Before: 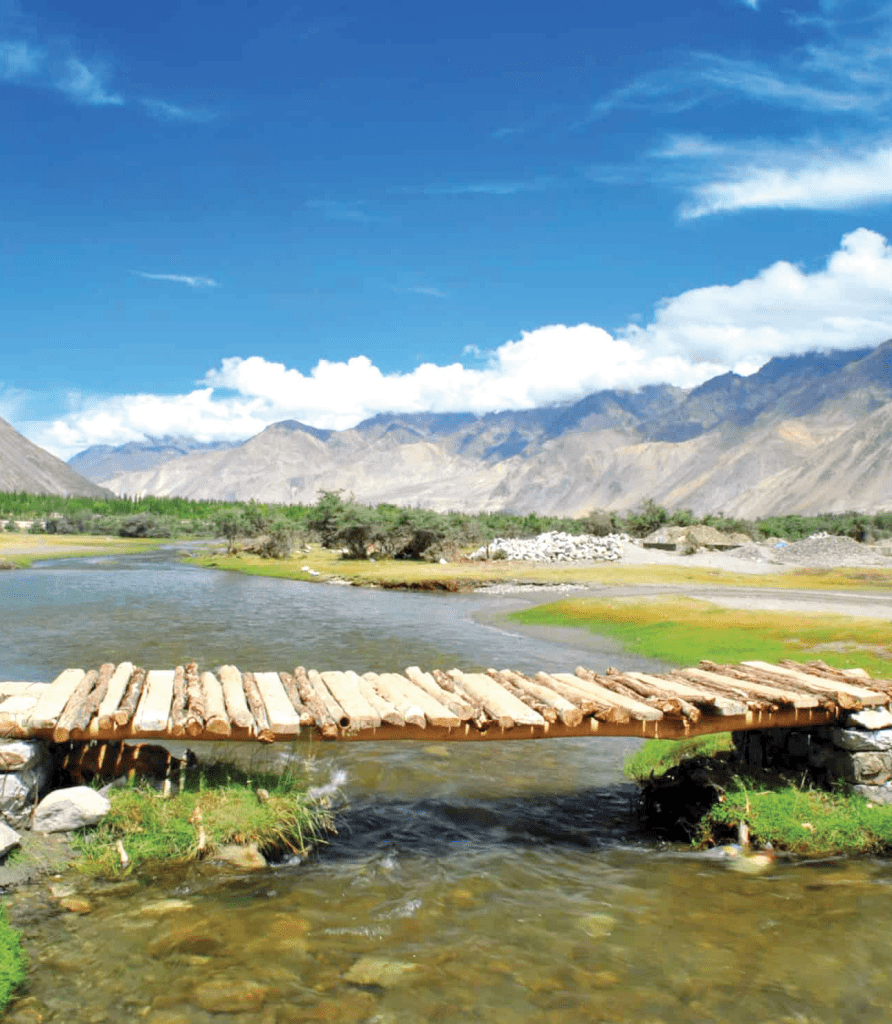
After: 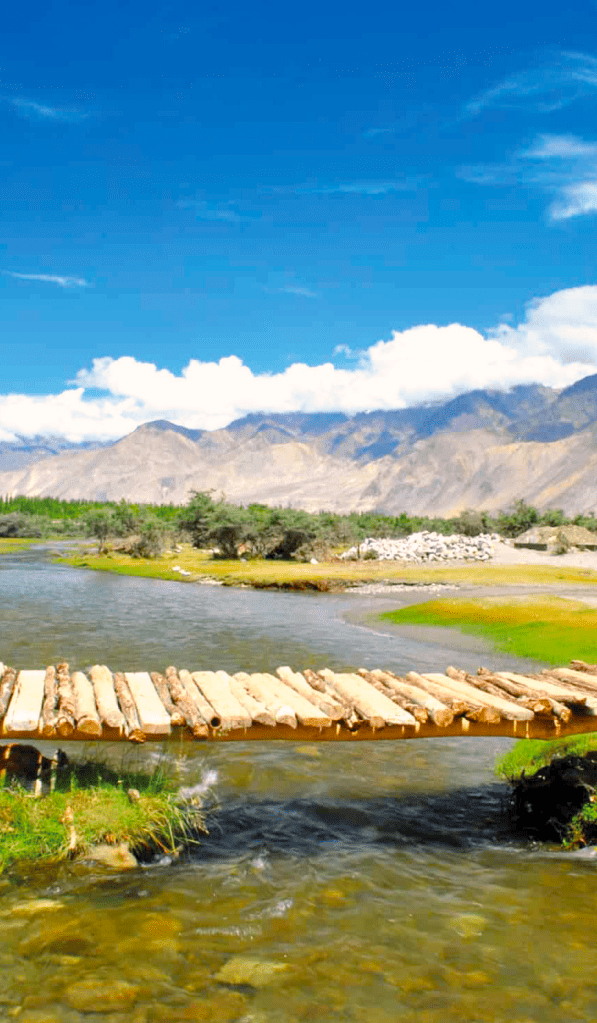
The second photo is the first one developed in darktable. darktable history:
color balance rgb: highlights gain › chroma 1.429%, highlights gain › hue 50.56°, perceptual saturation grading › global saturation 30.167%
crop and rotate: left 14.471%, right 18.596%
